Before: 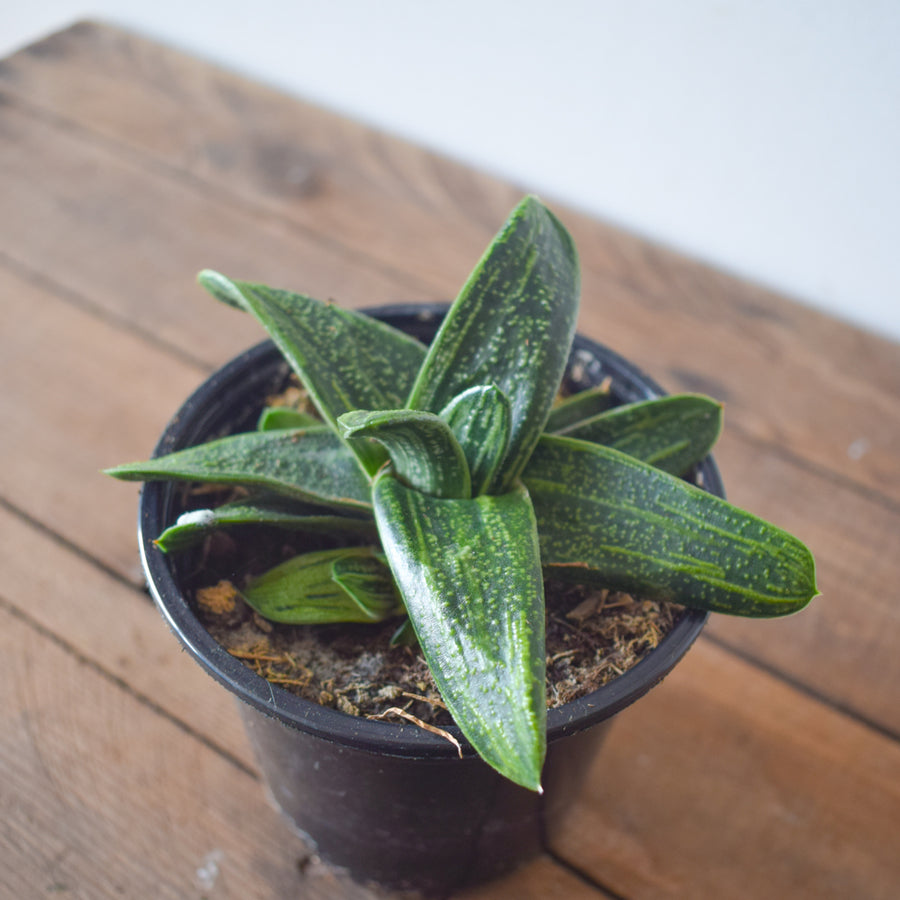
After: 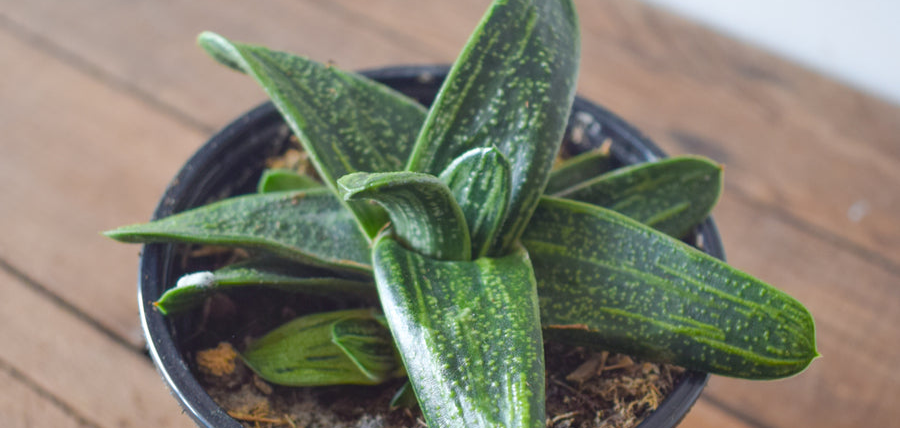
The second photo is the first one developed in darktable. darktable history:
crop and rotate: top 26.493%, bottom 25.951%
